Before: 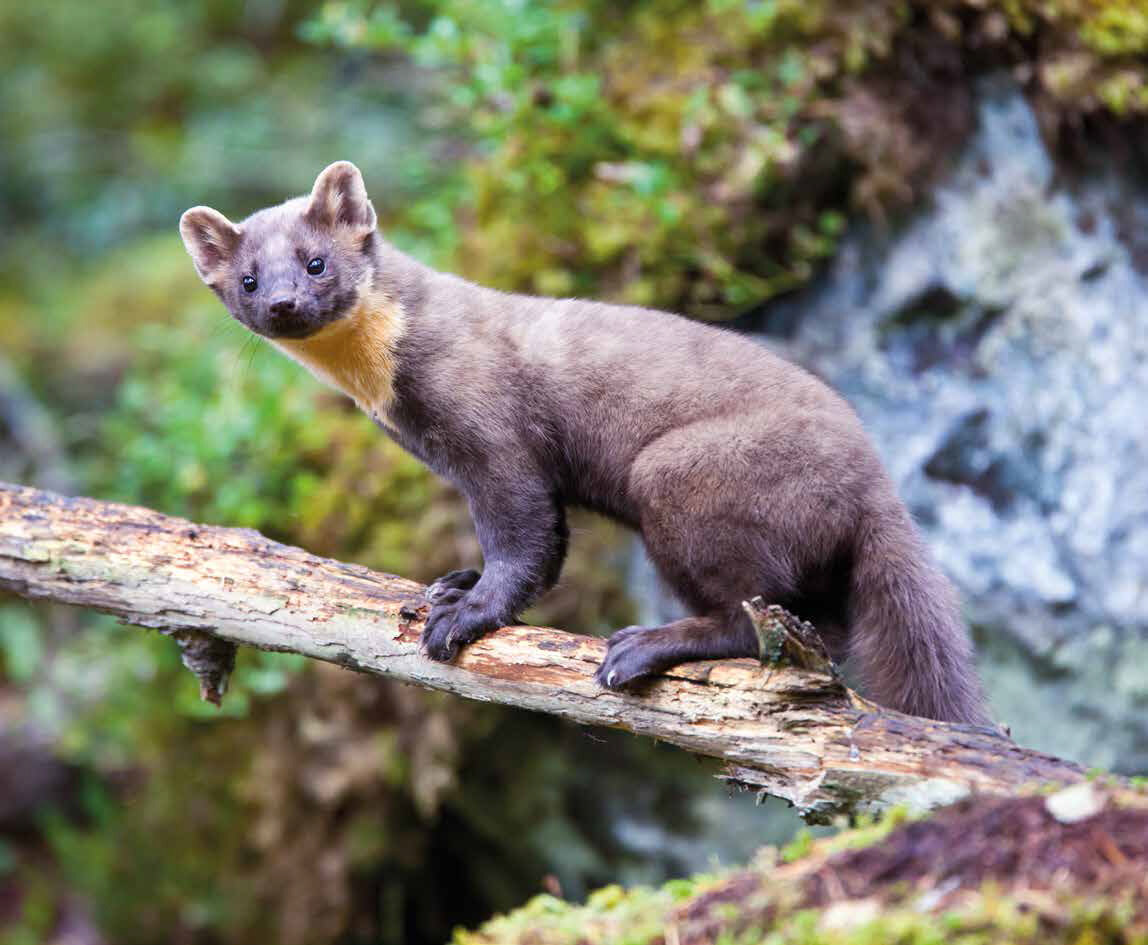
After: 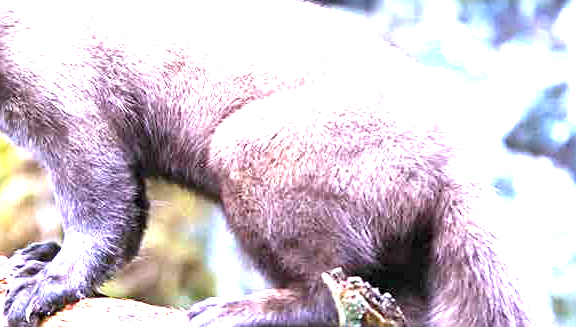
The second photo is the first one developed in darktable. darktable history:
exposure: black level correction 0, exposure 2.327 EV, compensate exposure bias true, compensate highlight preservation false
white balance: red 0.983, blue 1.036
crop: left 36.607%, top 34.735%, right 13.146%, bottom 30.611%
sharpen: on, module defaults
